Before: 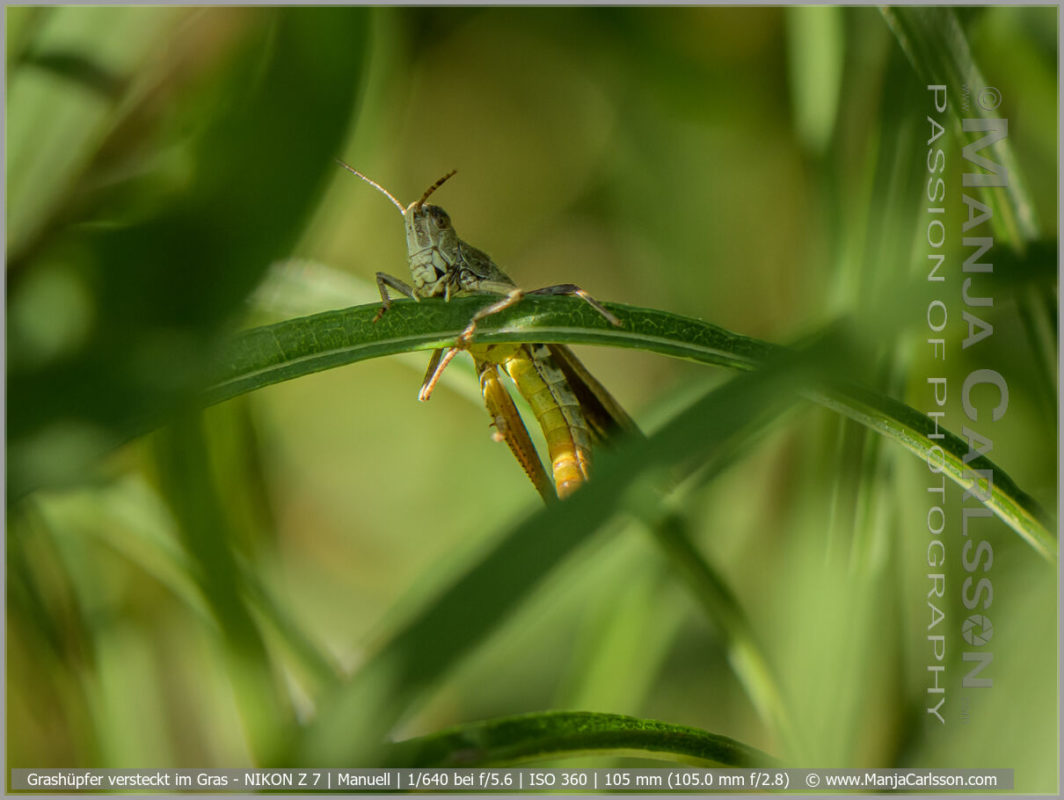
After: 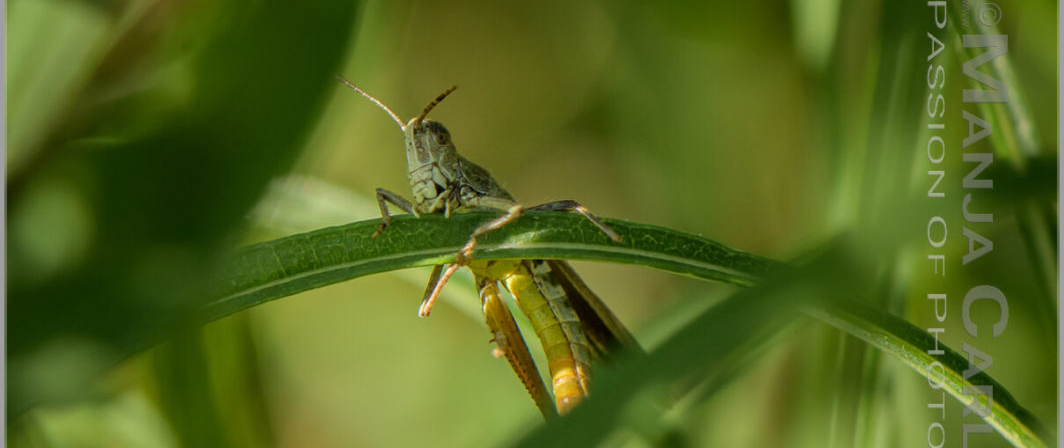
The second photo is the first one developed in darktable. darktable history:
white balance: emerald 1
crop and rotate: top 10.605%, bottom 33.274%
